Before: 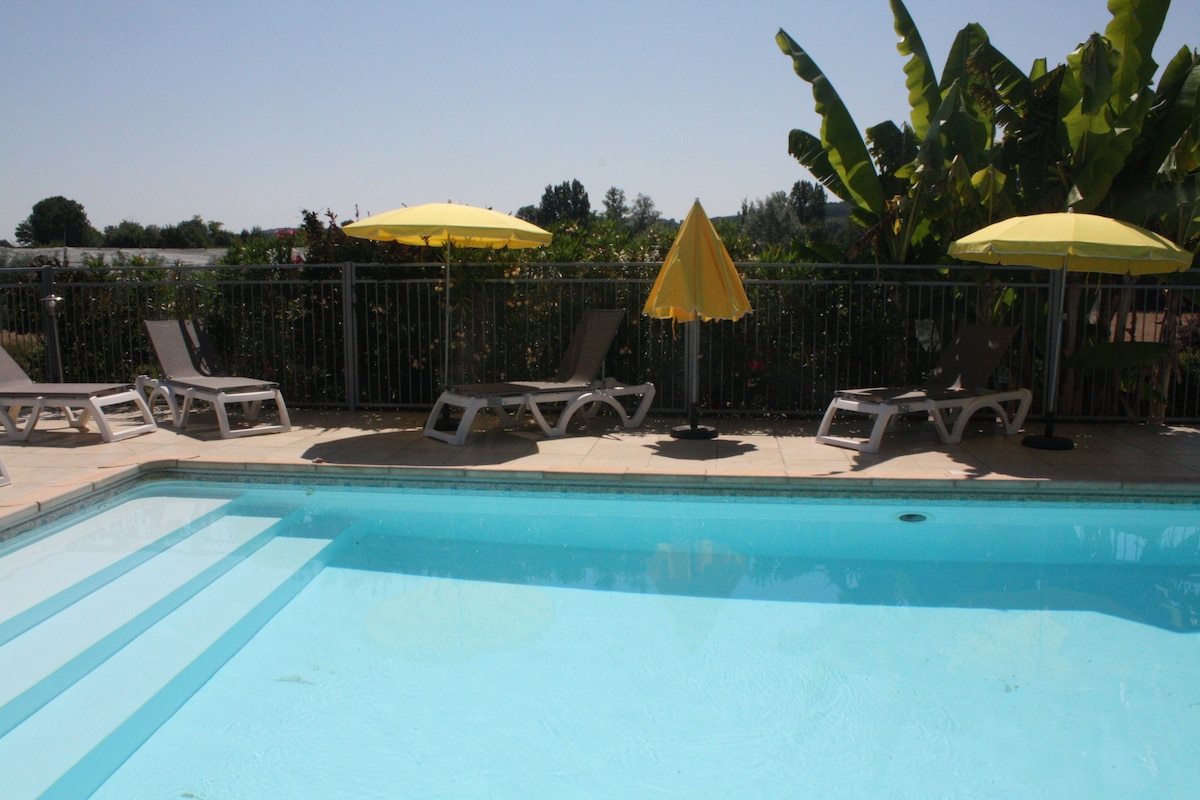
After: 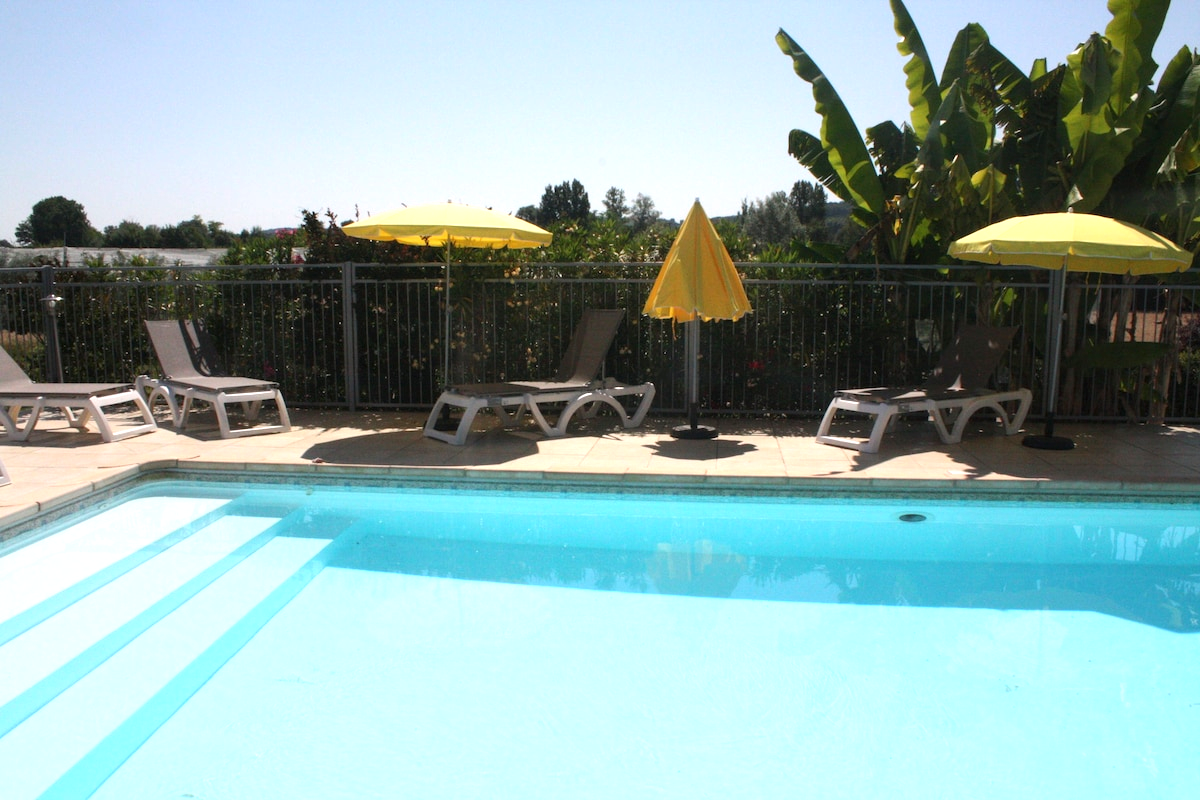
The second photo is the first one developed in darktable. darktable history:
exposure: exposure 0.797 EV, compensate exposure bias true, compensate highlight preservation false
